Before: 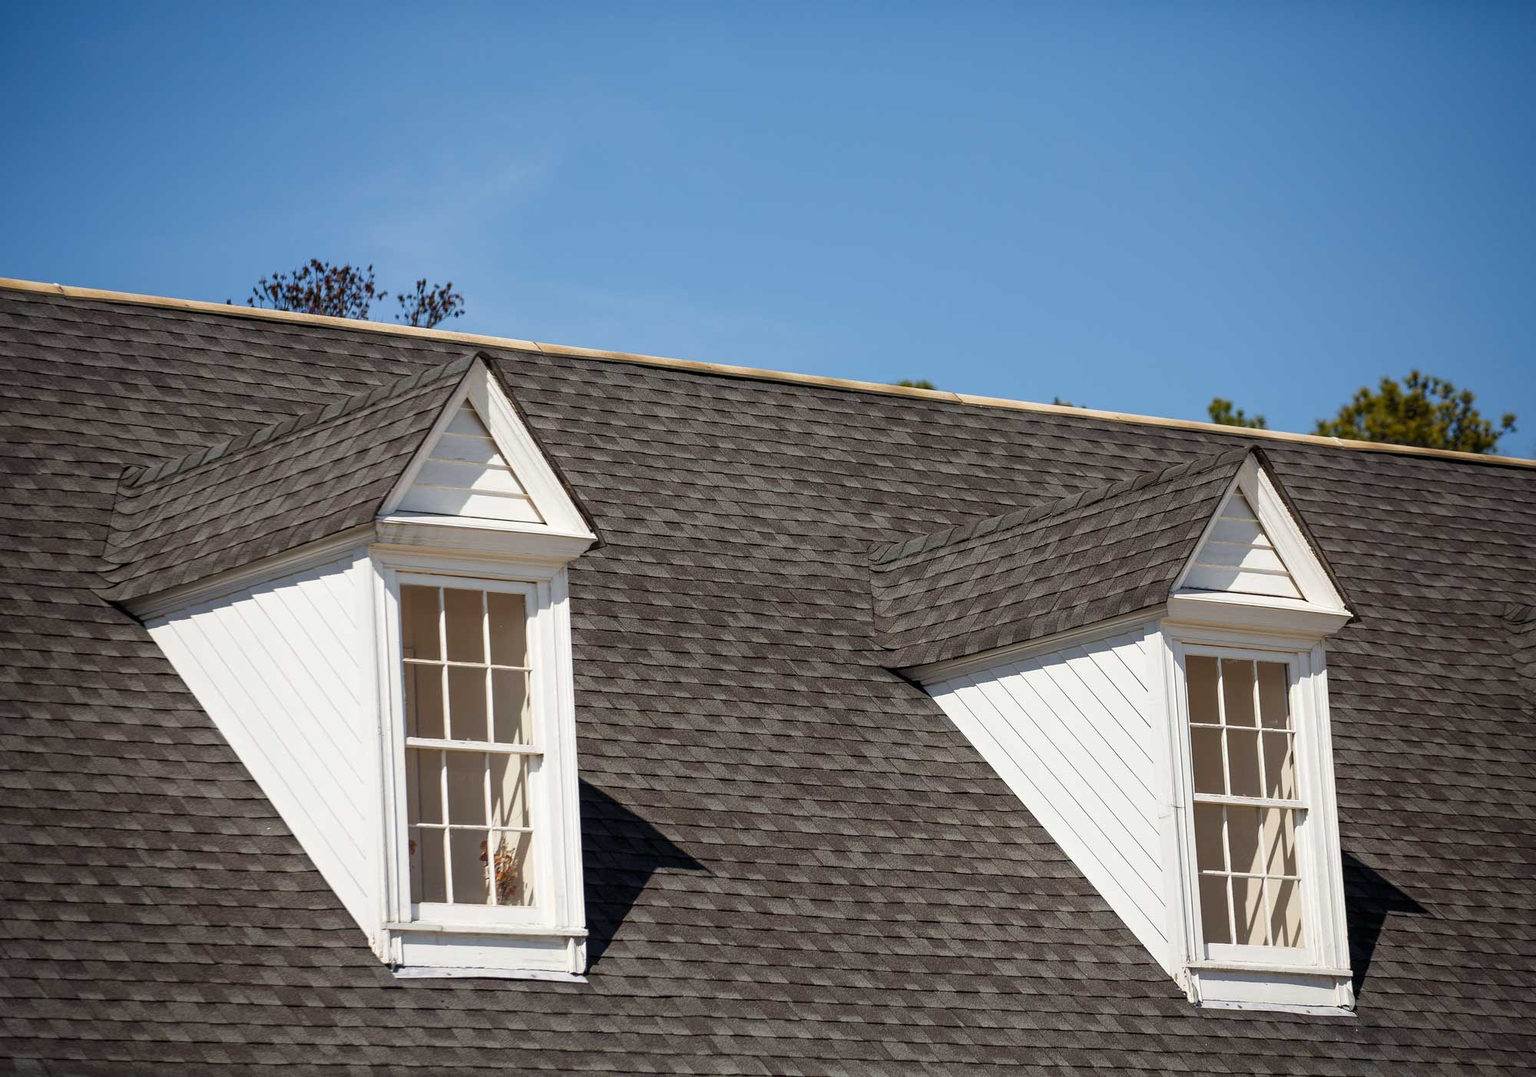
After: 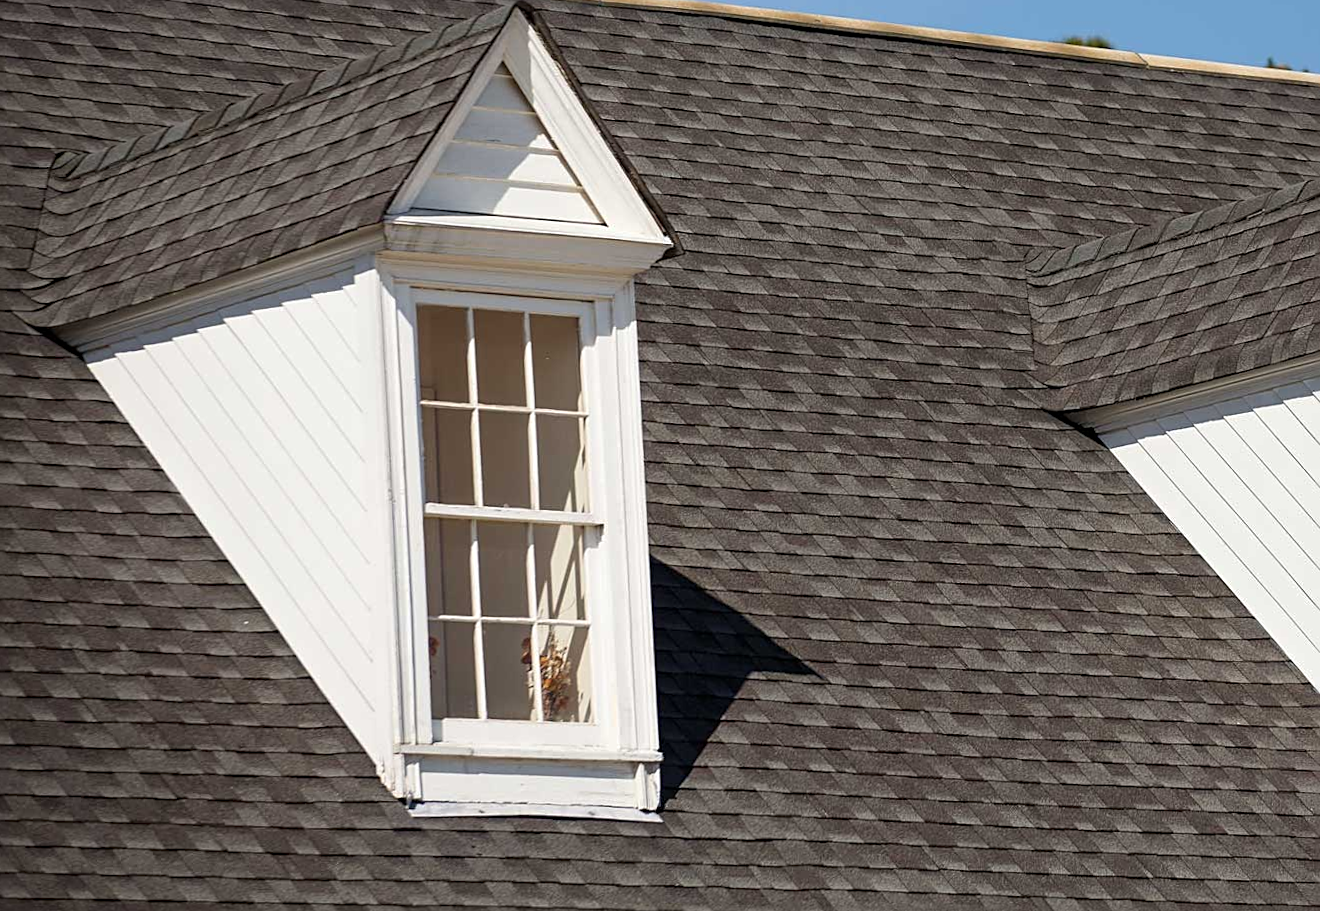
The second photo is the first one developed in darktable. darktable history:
crop and rotate: angle -0.82°, left 3.85%, top 31.828%, right 27.992%
rotate and perspective: rotation -1°, crop left 0.011, crop right 0.989, crop top 0.025, crop bottom 0.975
sharpen: on, module defaults
